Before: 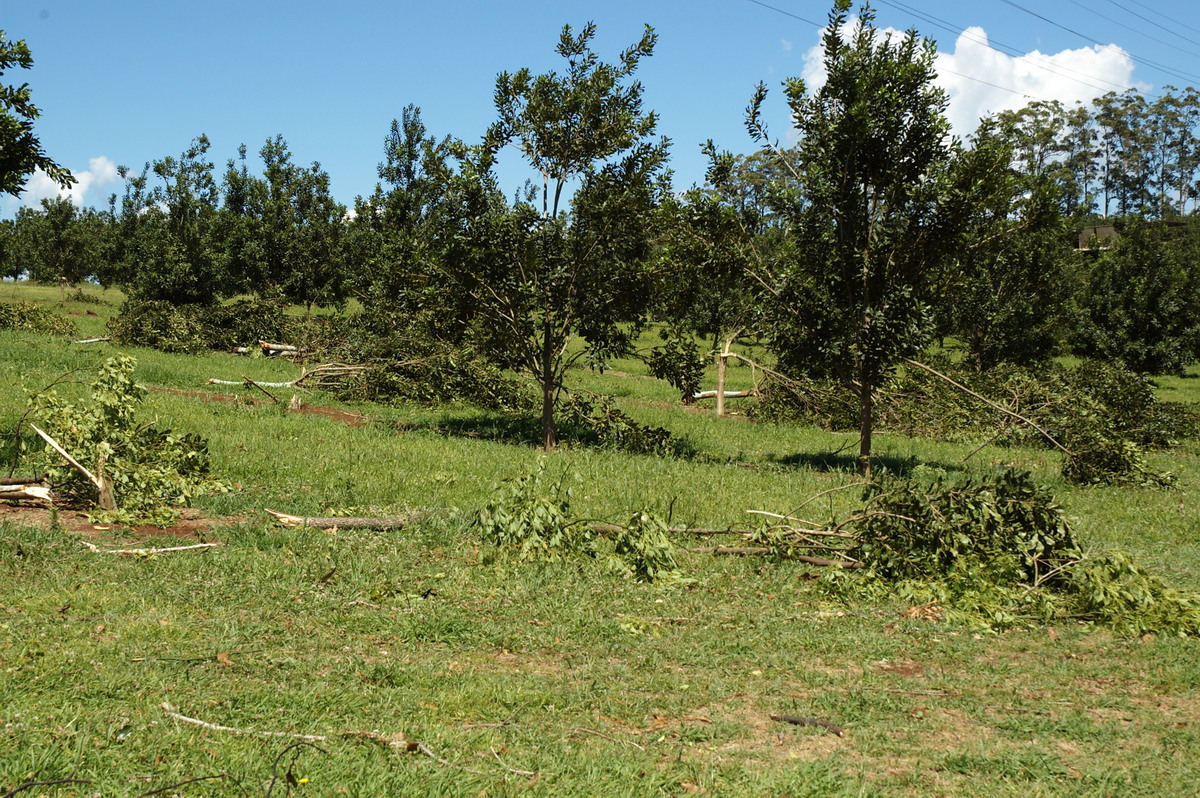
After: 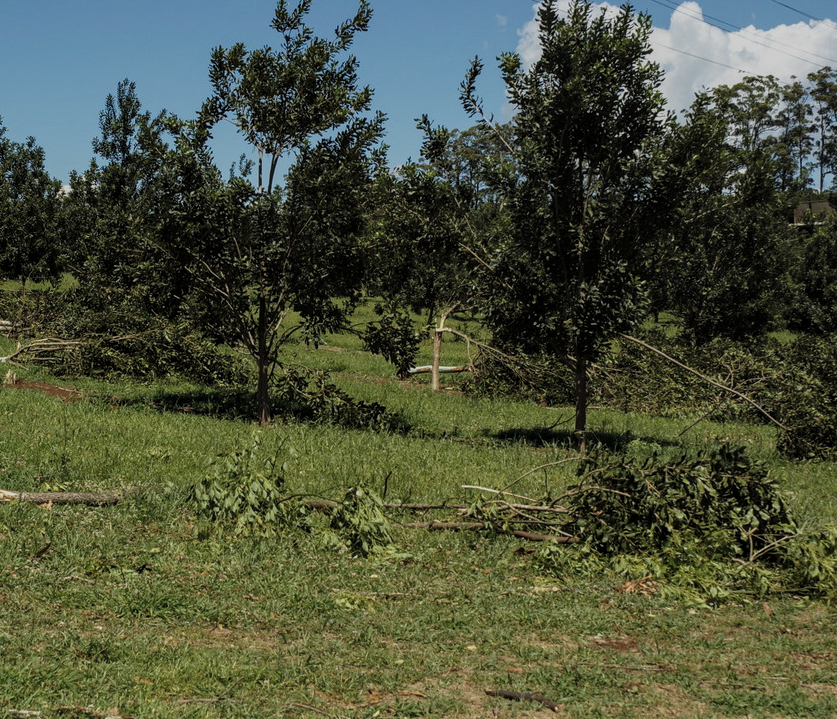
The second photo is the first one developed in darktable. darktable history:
crop and rotate: left 23.773%, top 3.245%, right 6.477%, bottom 6.602%
exposure: black level correction -0.016, exposure -1.102 EV, compensate exposure bias true, compensate highlight preservation false
levels: levels [0.055, 0.477, 0.9]
local contrast: on, module defaults
